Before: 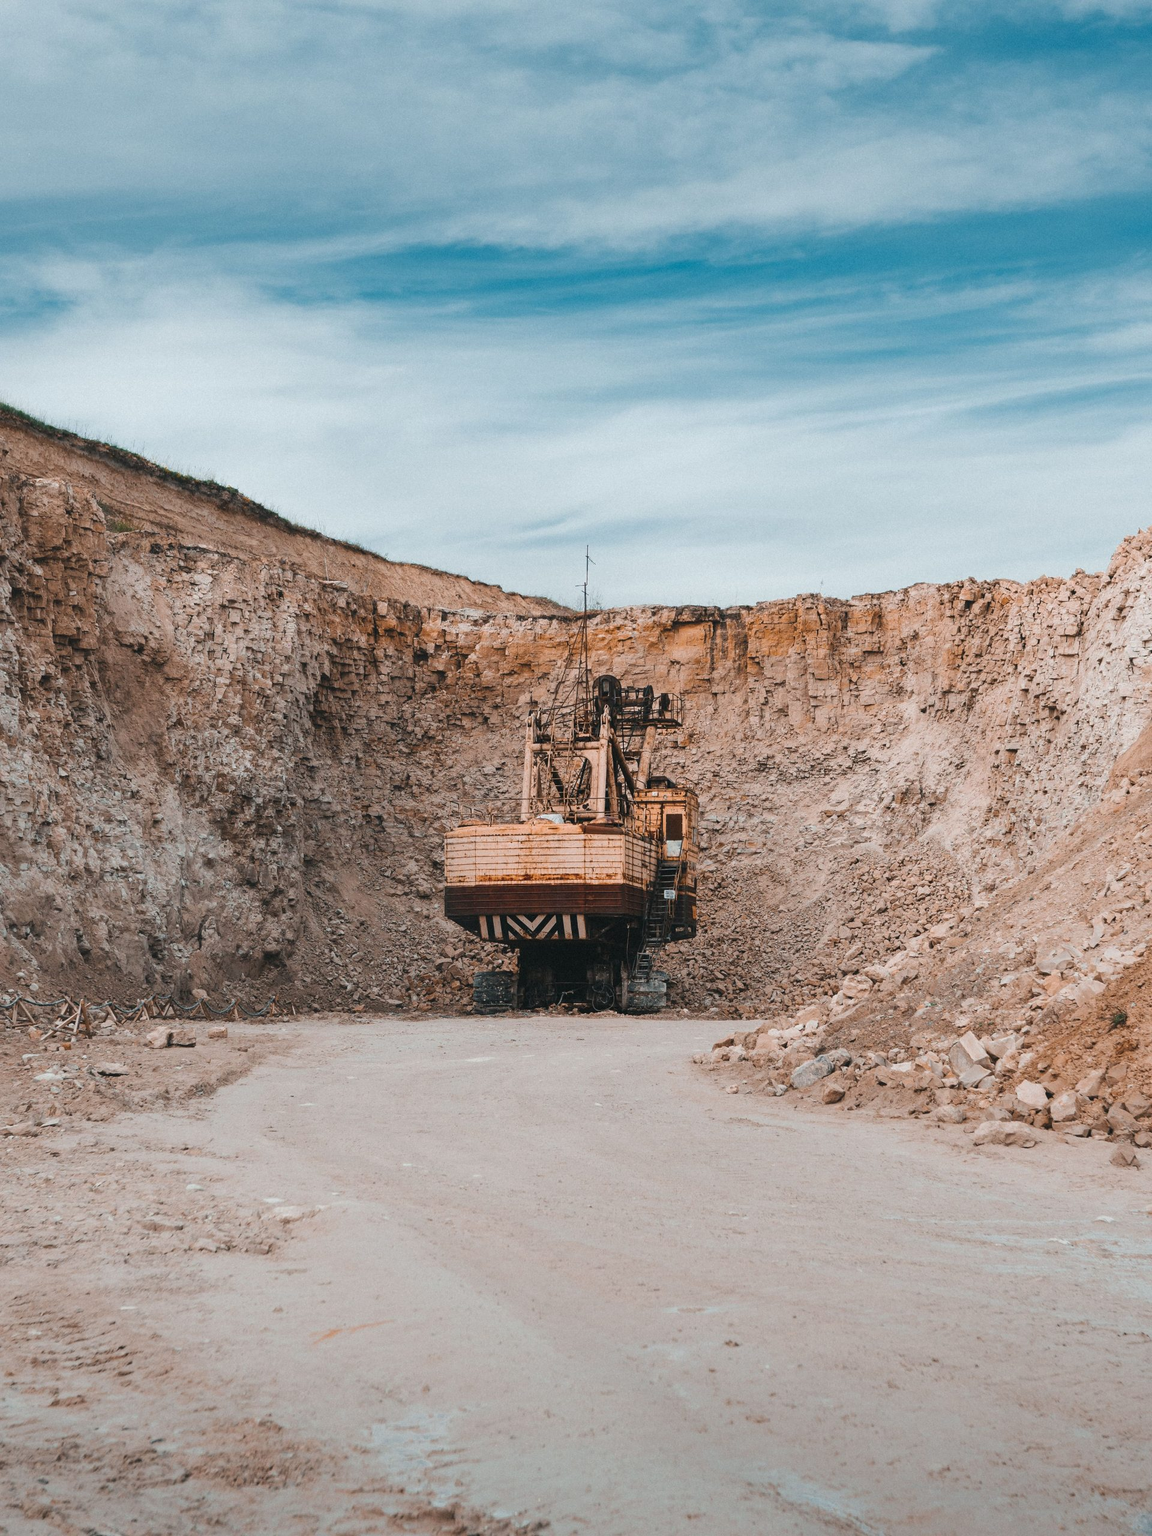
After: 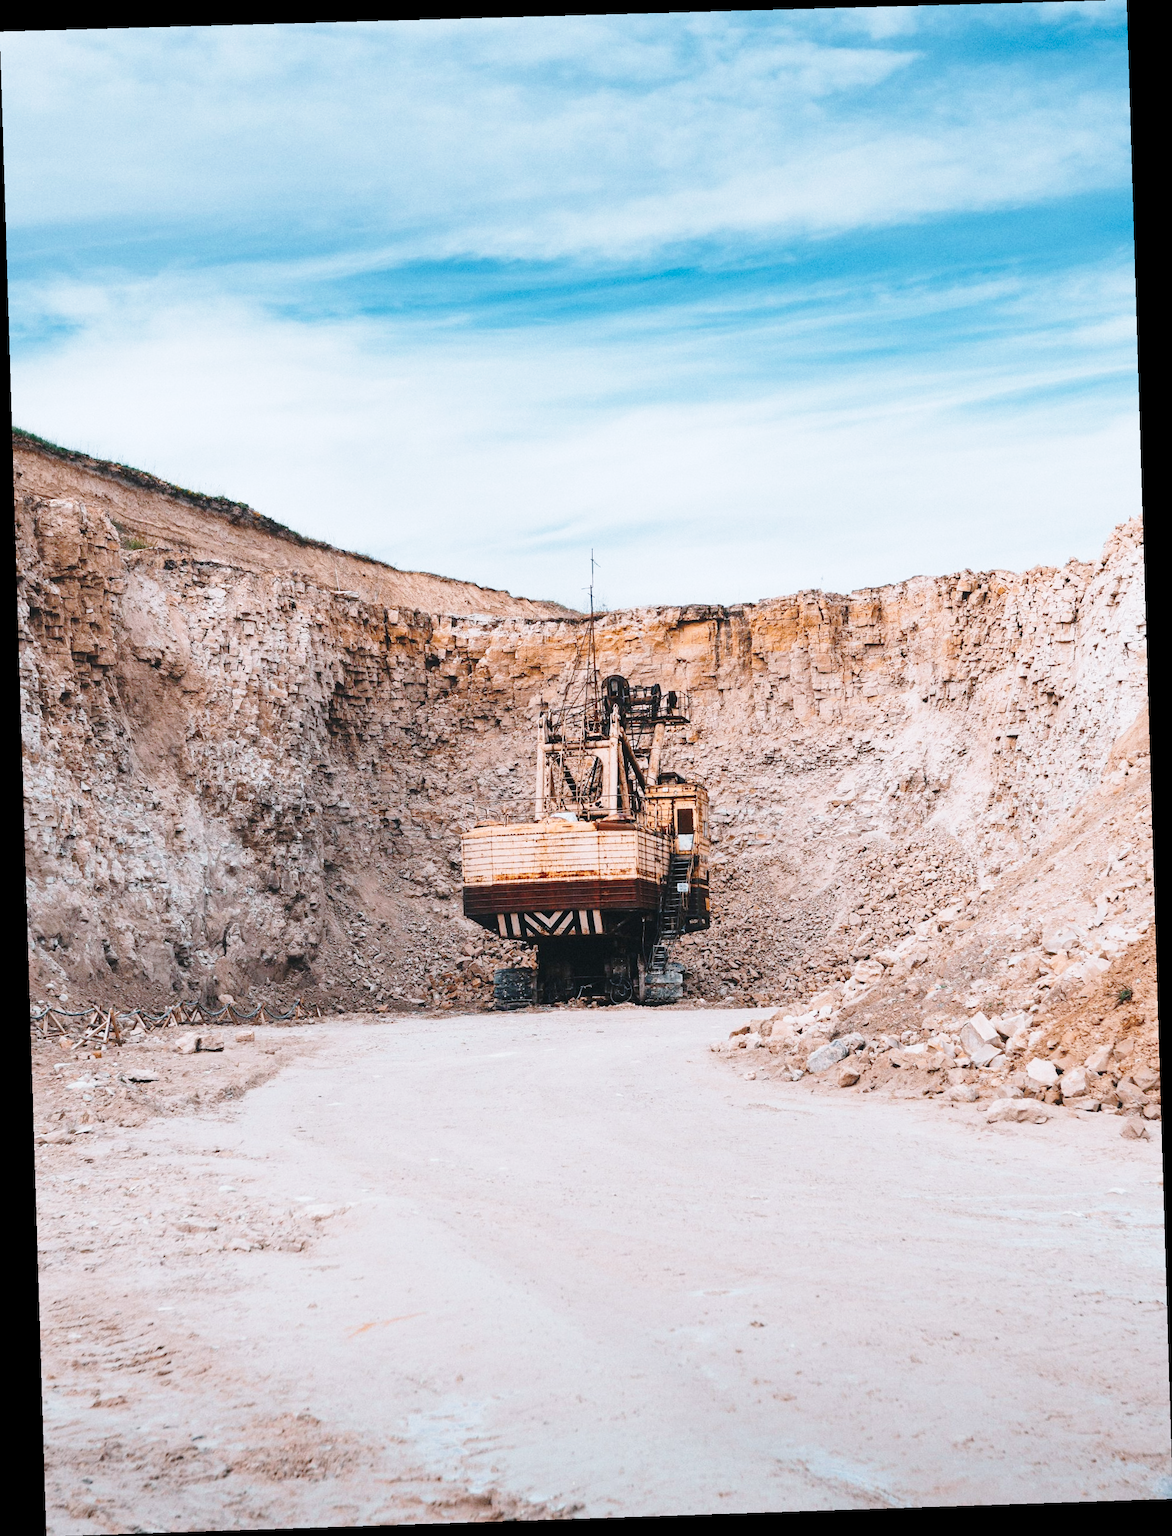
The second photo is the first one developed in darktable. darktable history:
base curve: curves: ch0 [(0, 0) (0.028, 0.03) (0.121, 0.232) (0.46, 0.748) (0.859, 0.968) (1, 1)], preserve colors none
rotate and perspective: rotation -1.77°, lens shift (horizontal) 0.004, automatic cropping off
color calibration: illuminant as shot in camera, x 0.358, y 0.373, temperature 4628.91 K
